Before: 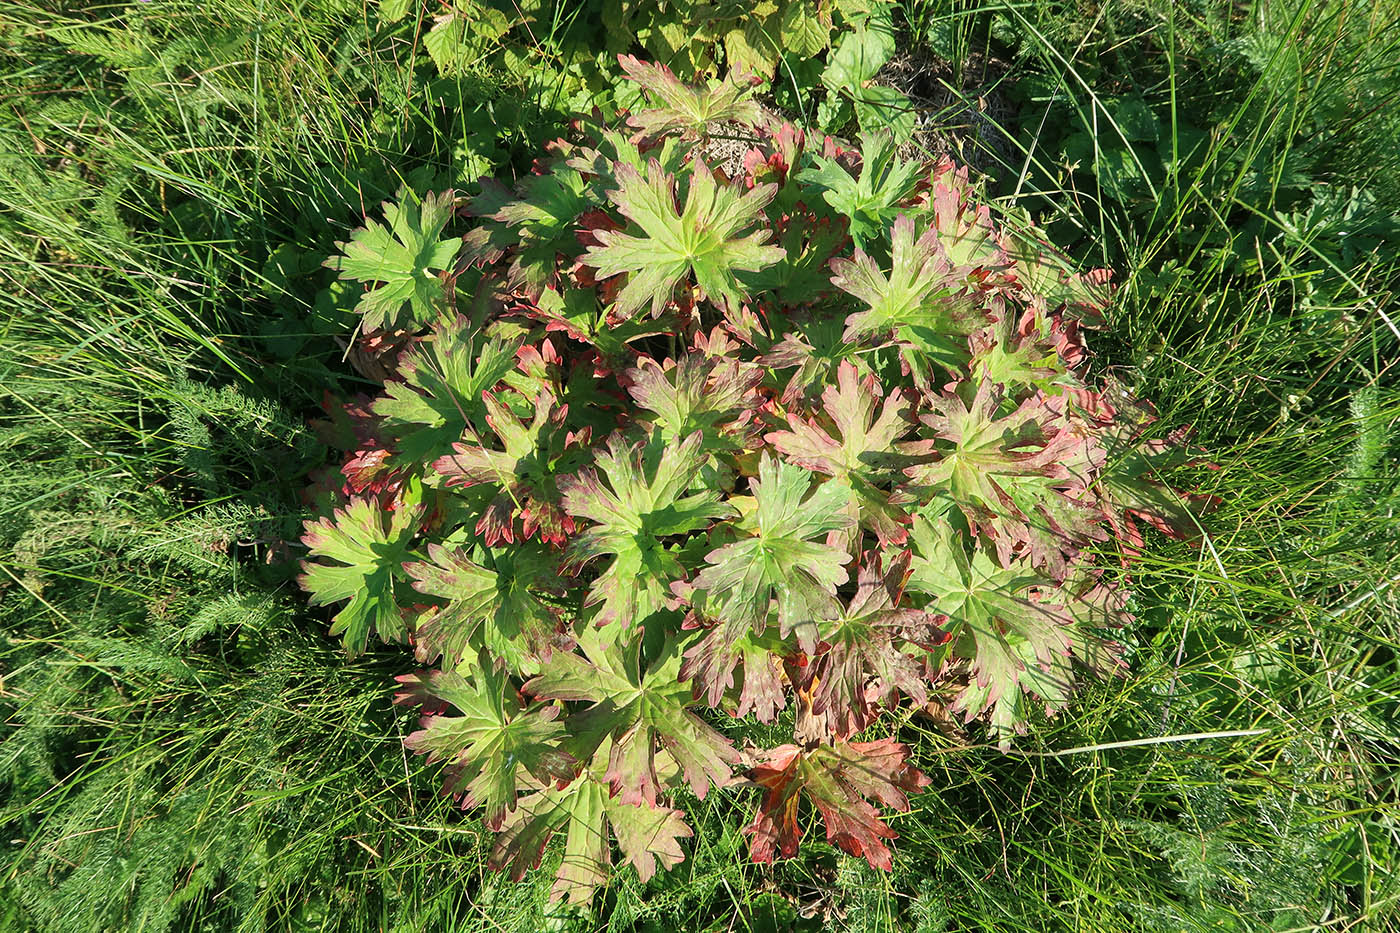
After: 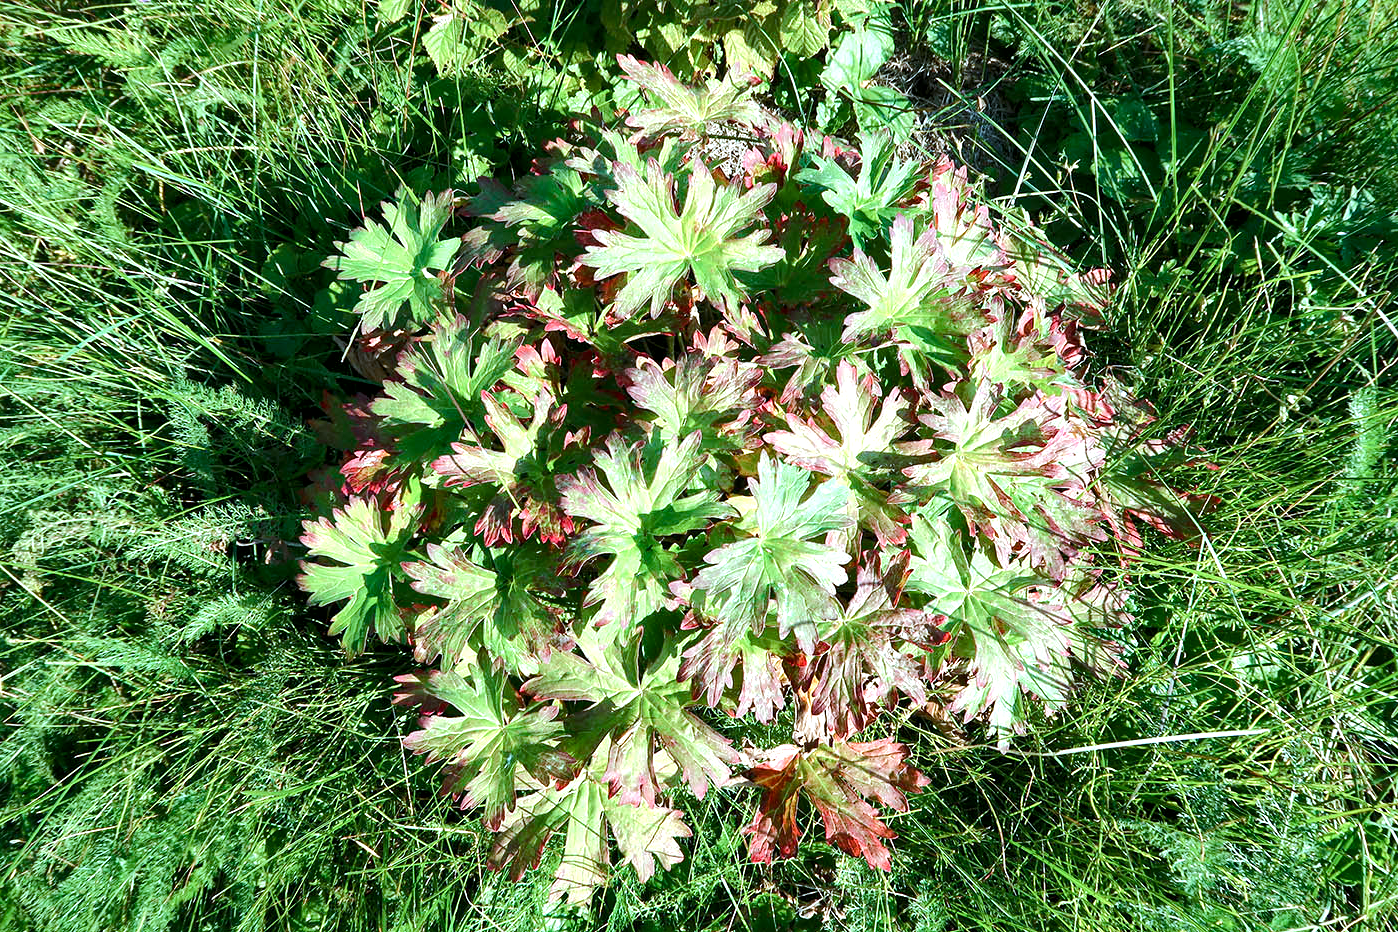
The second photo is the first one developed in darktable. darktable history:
local contrast: mode bilateral grid, contrast 50, coarseness 51, detail 150%, midtone range 0.2
color correction: highlights a* -9.05, highlights b* -22.55
crop and rotate: left 0.071%, bottom 0.011%
base curve: curves: ch0 [(0, 0) (0.235, 0.266) (0.503, 0.496) (0.786, 0.72) (1, 1)]
color balance rgb: perceptual saturation grading › global saturation 20%, perceptual saturation grading › highlights -25.345%, perceptual saturation grading › shadows 24.276%, global vibrance 20%
tone equalizer: -8 EV 0.001 EV, -7 EV -0.002 EV, -6 EV 0.003 EV, -5 EV -0.043 EV, -4 EV -0.15 EV, -3 EV -0.188 EV, -2 EV 0.268 EV, -1 EV 0.716 EV, +0 EV 0.505 EV
